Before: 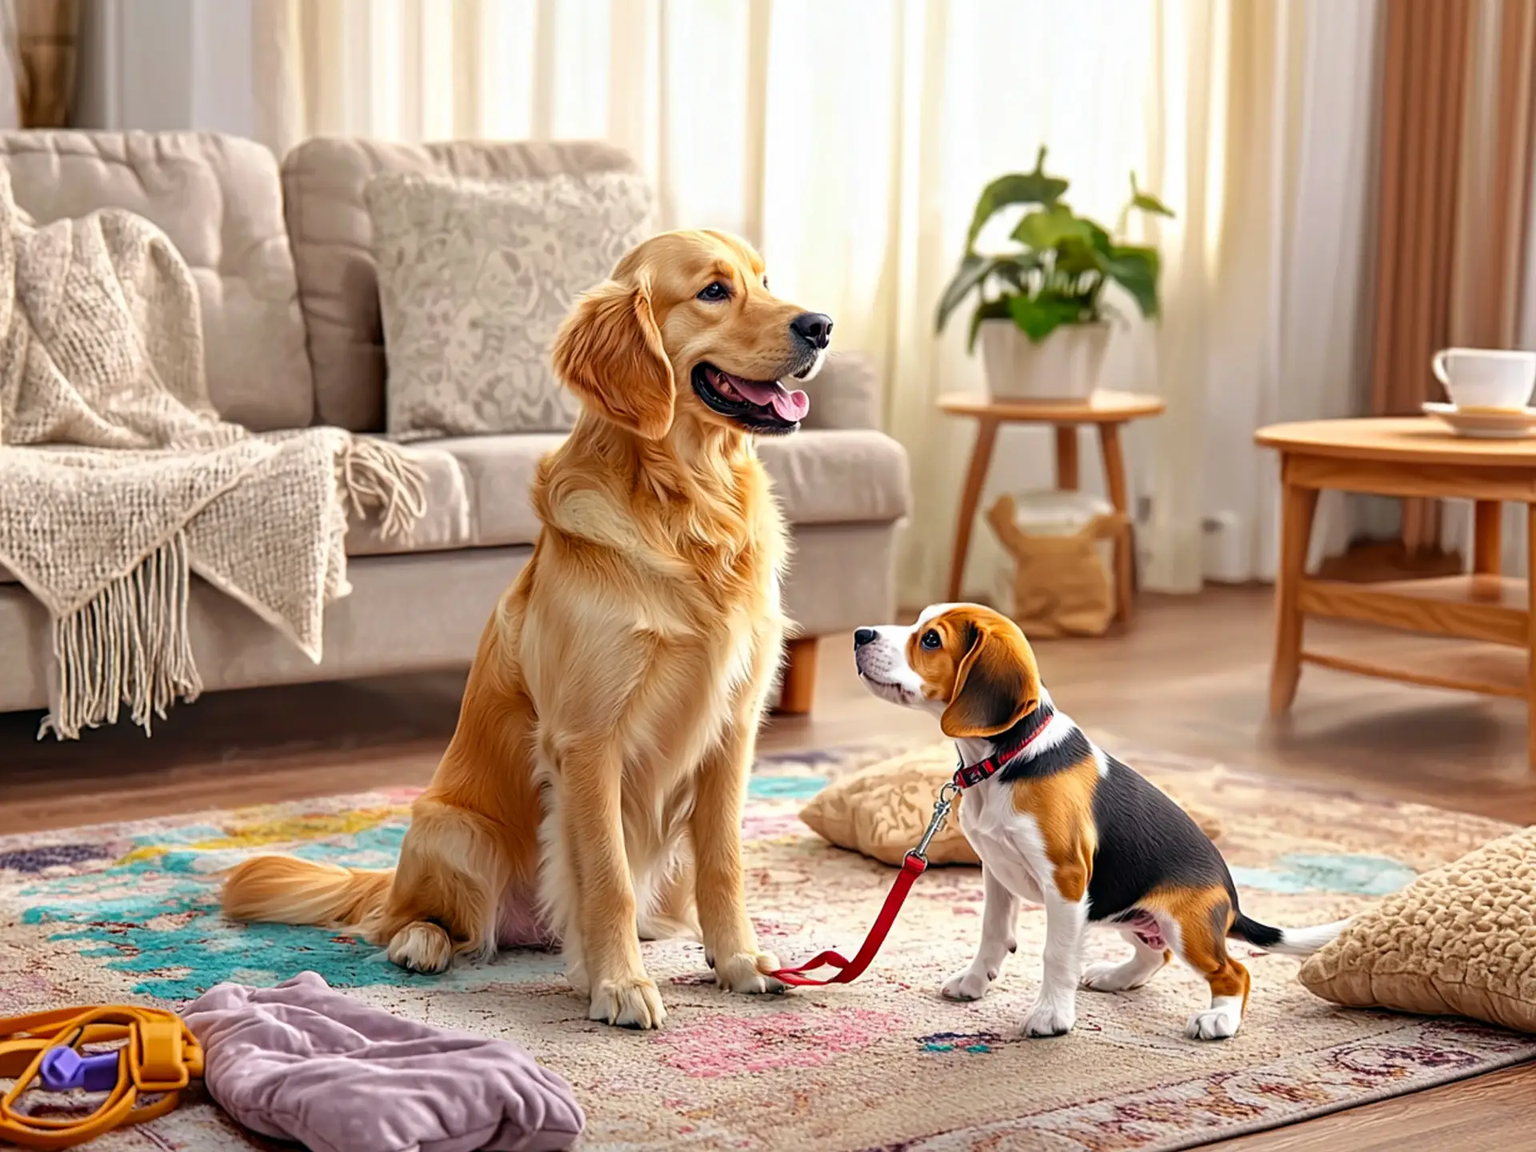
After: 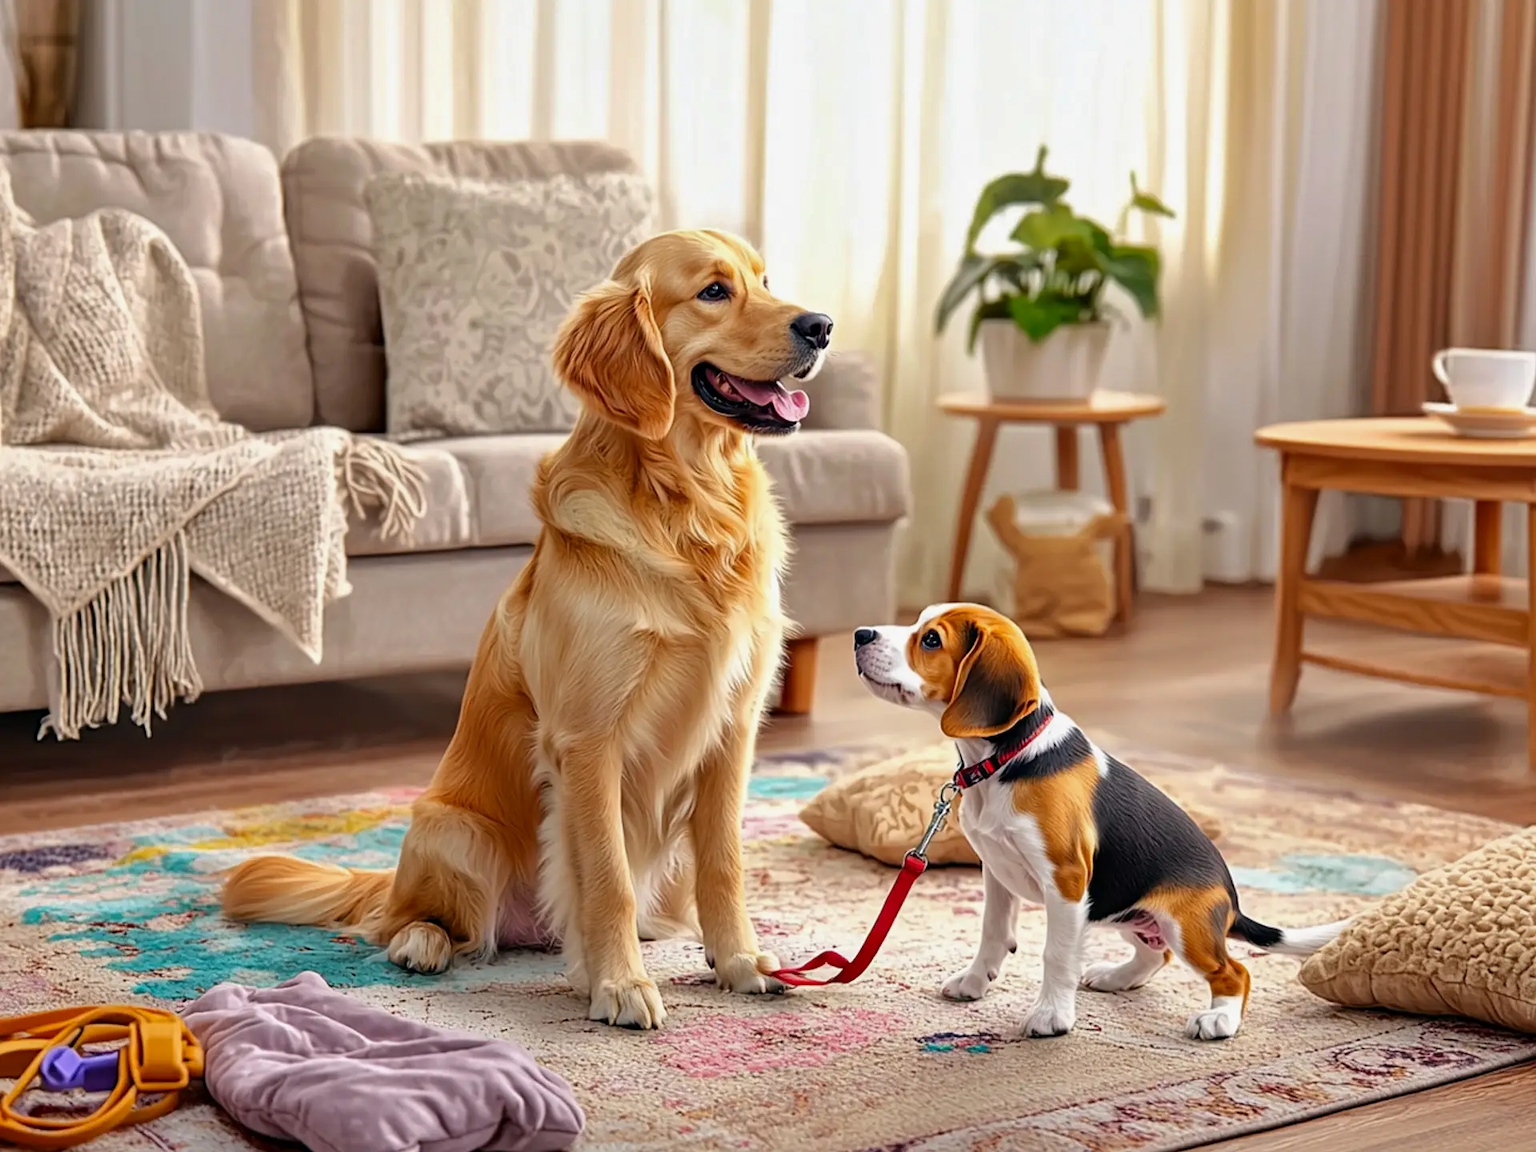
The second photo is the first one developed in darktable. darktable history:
shadows and highlights: shadows -20.11, white point adjustment -2.11, highlights -34.95, highlights color adjustment 45.91%
